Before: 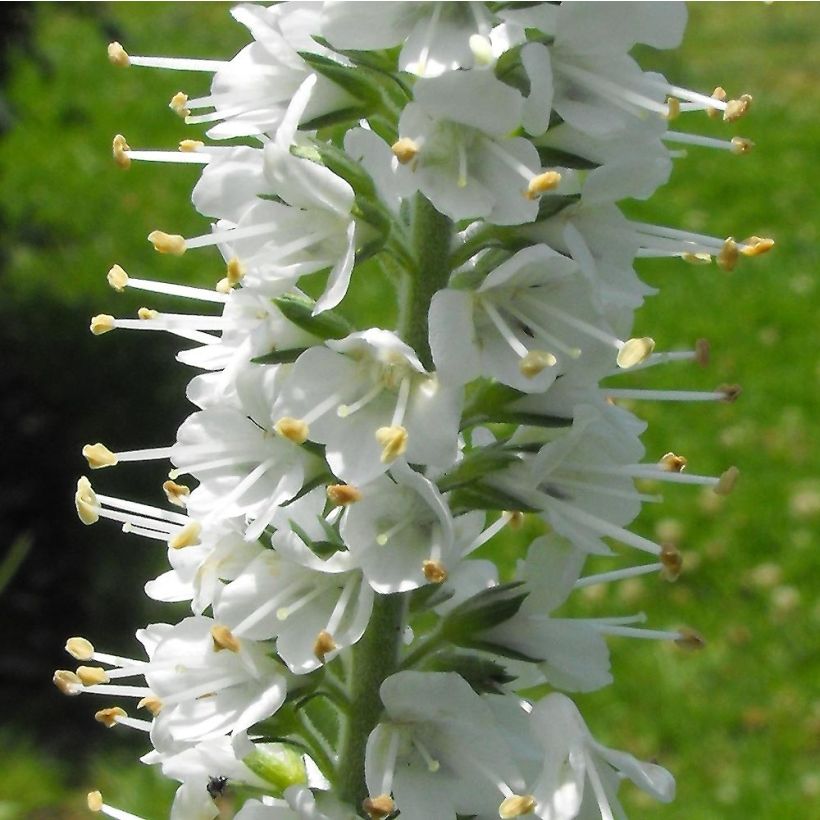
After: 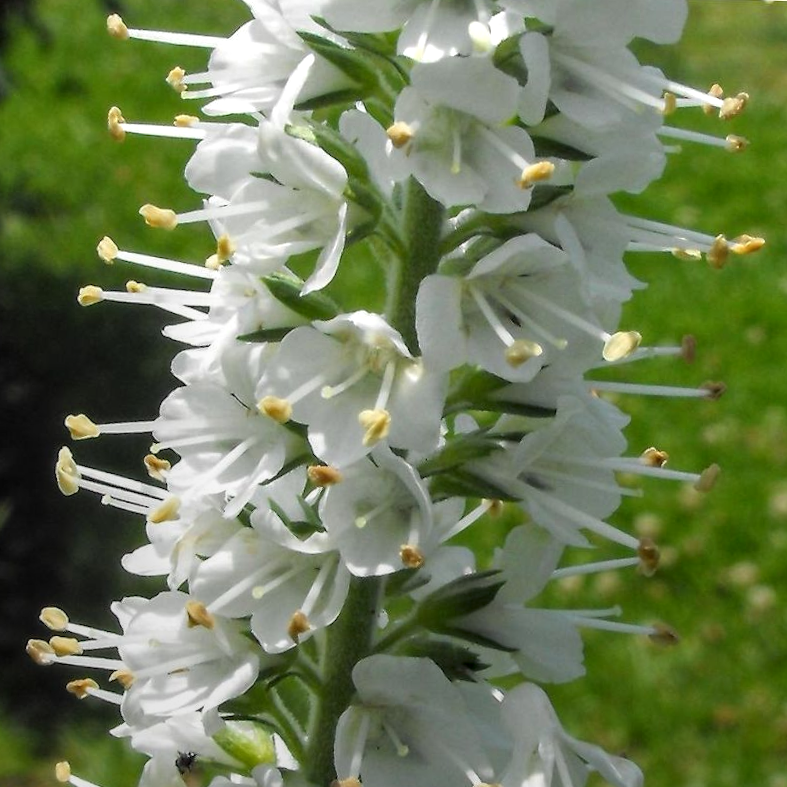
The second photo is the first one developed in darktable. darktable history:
local contrast: on, module defaults
graduated density: rotation -180°, offset 27.42
crop and rotate: angle -2.38°
